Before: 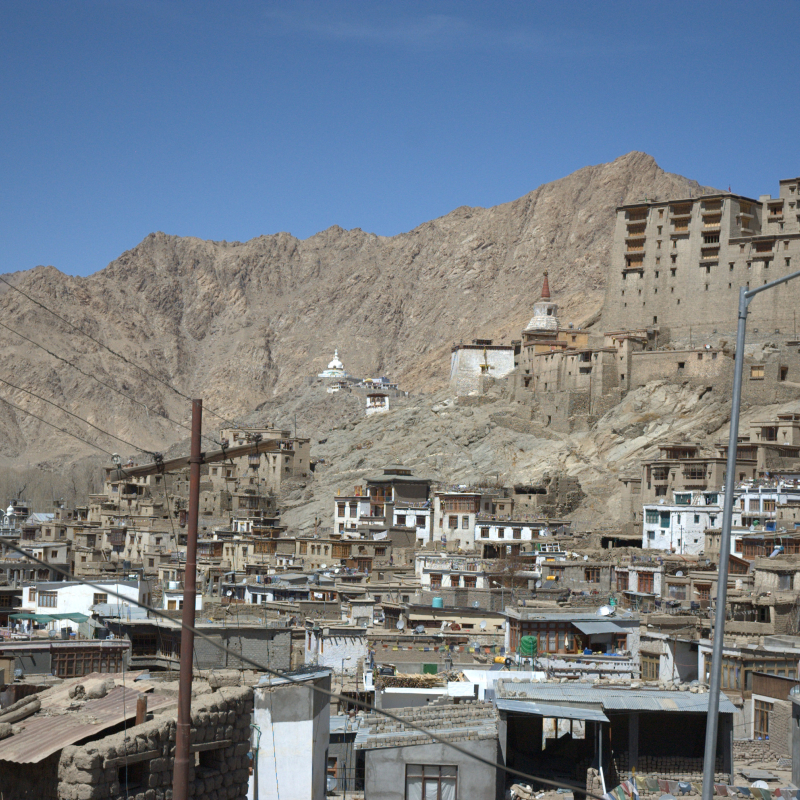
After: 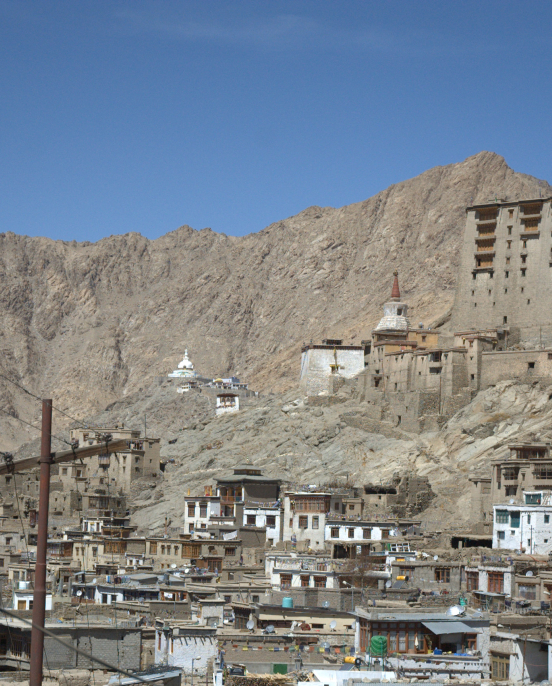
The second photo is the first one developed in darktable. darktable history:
crop: left 18.76%, right 12.15%, bottom 14.203%
